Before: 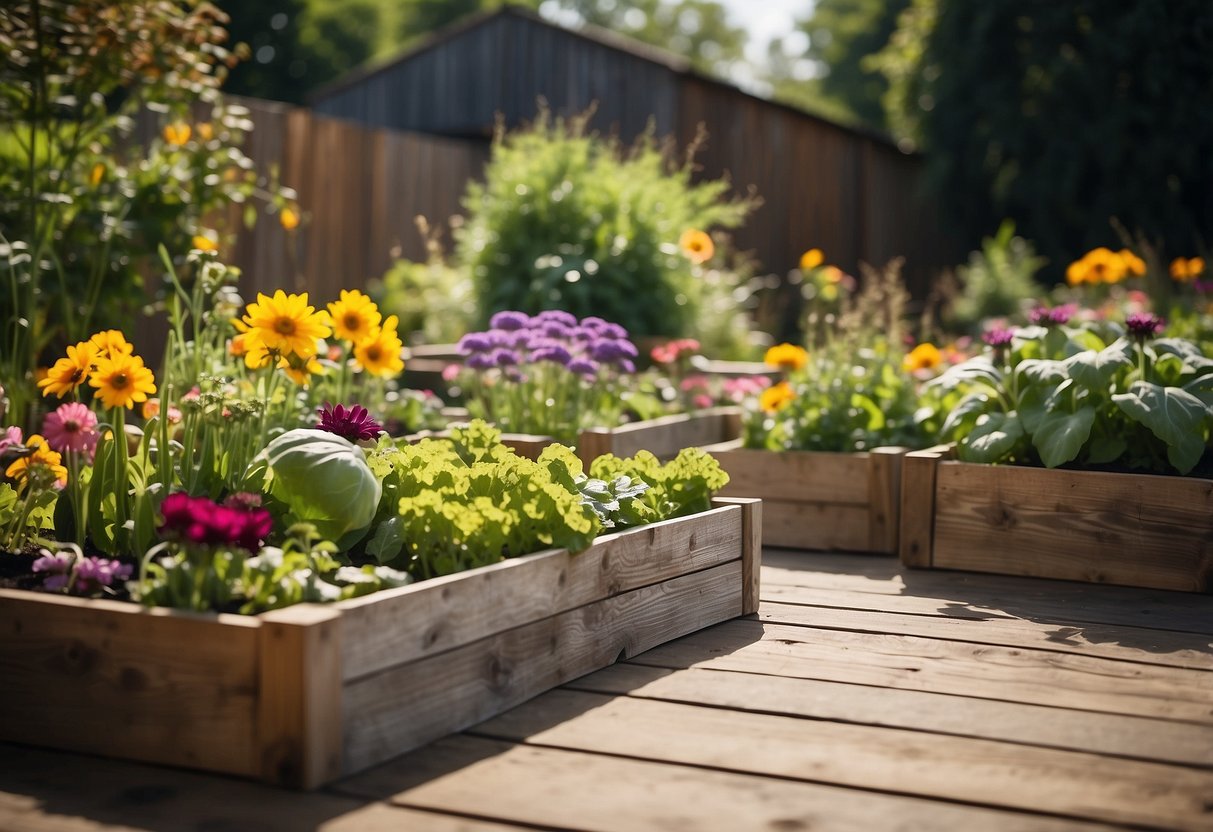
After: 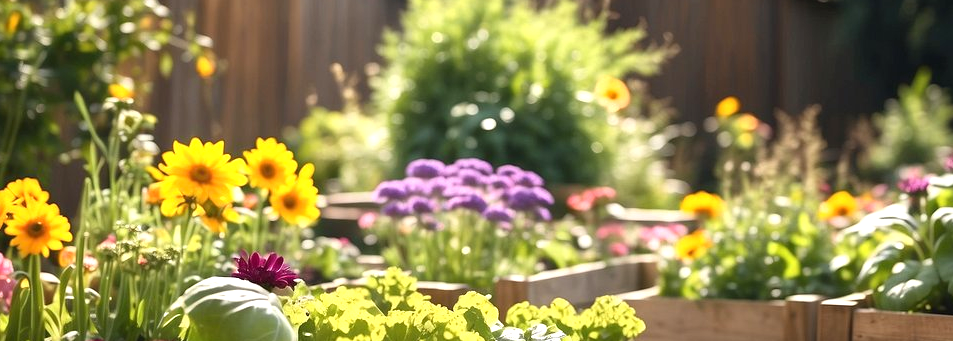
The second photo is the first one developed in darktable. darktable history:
crop: left 6.944%, top 18.383%, right 14.412%, bottom 40.514%
exposure: black level correction 0, exposure 0.702 EV, compensate highlight preservation false
